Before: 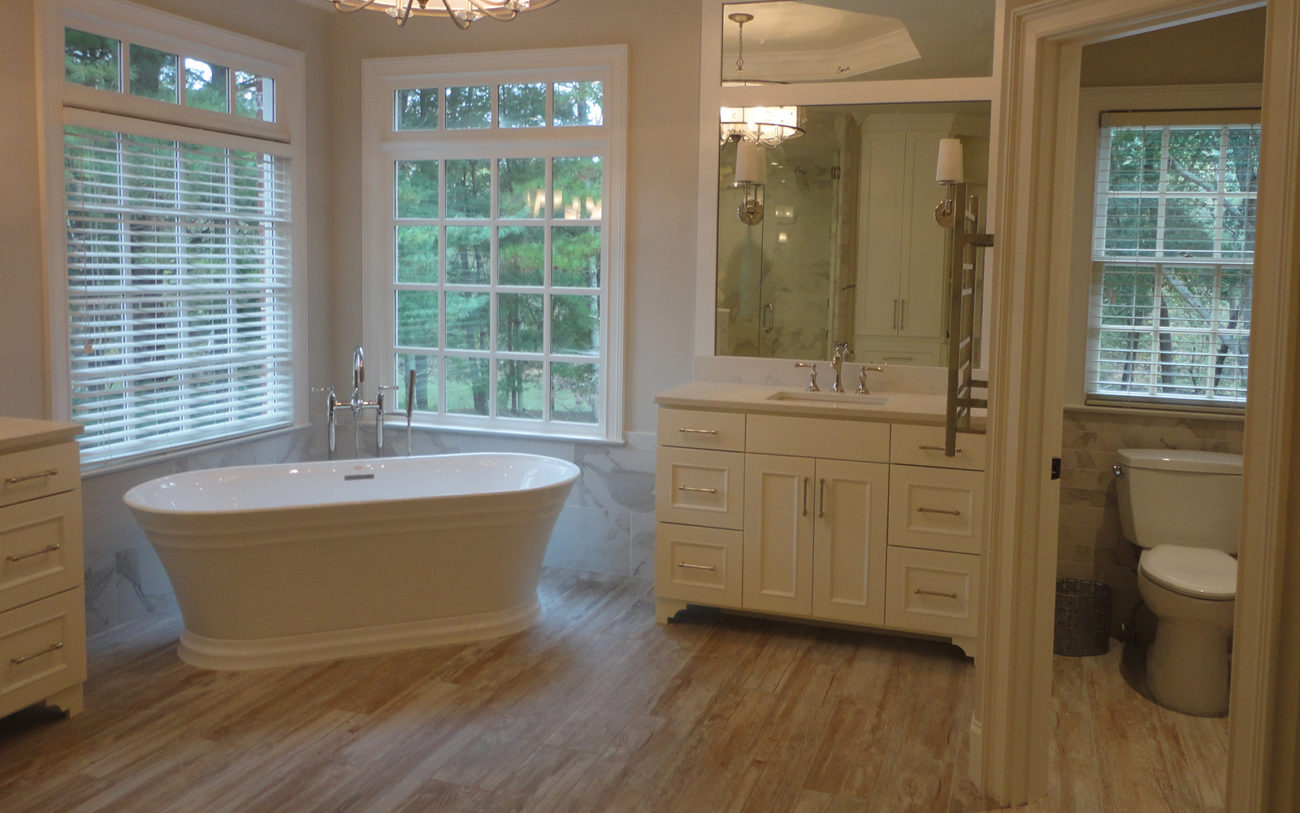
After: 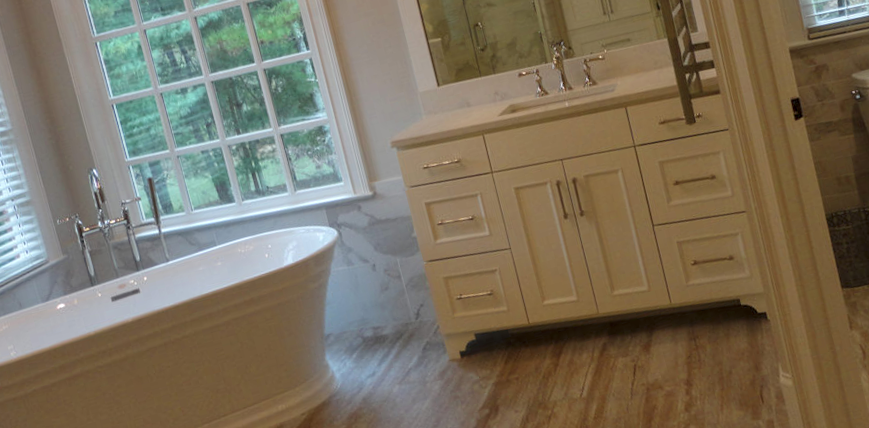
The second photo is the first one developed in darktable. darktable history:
rotate and perspective: rotation -14.8°, crop left 0.1, crop right 0.903, crop top 0.25, crop bottom 0.748
local contrast: on, module defaults
crop: left 16.871%, top 22.857%, right 9.116%
